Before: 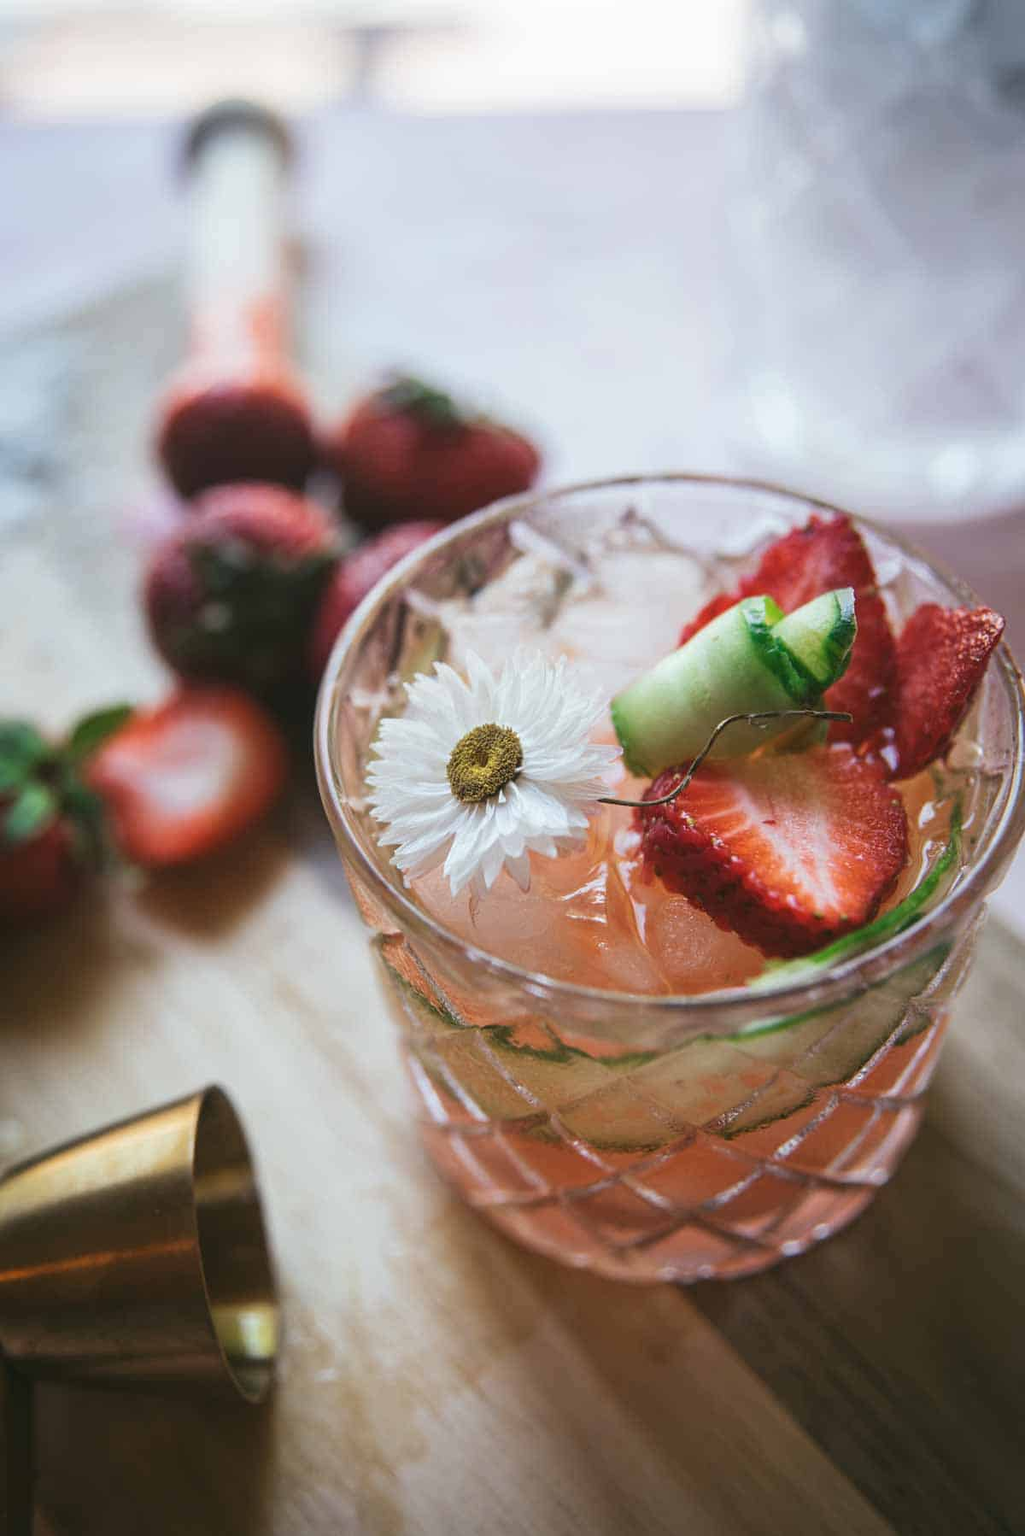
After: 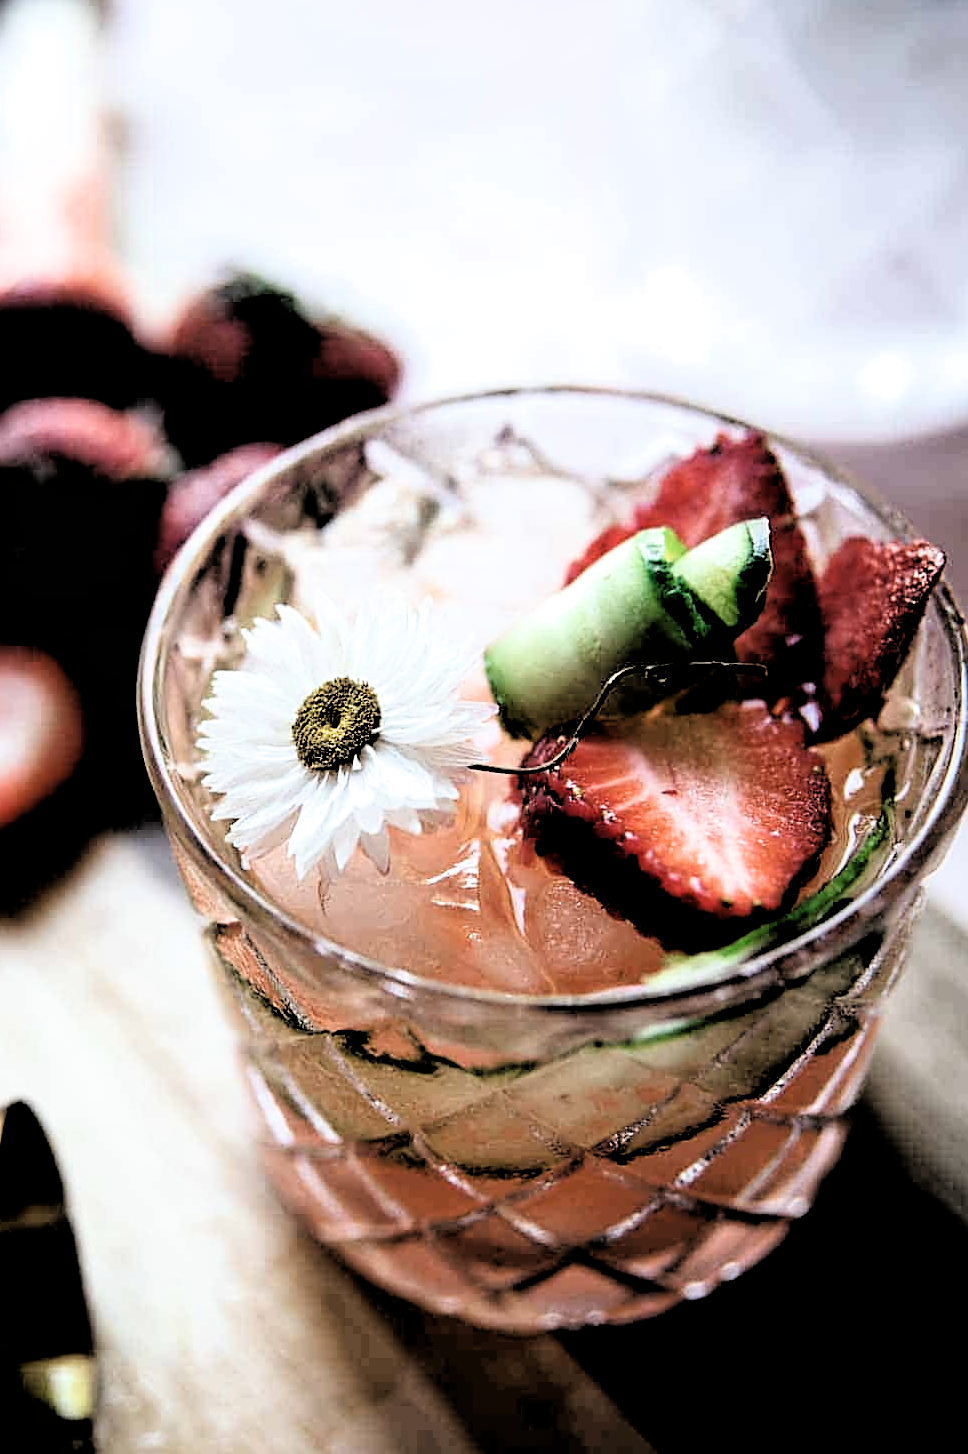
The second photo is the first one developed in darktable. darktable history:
sharpen: on, module defaults
filmic rgb: black relative exposure -1.14 EV, white relative exposure 2.08 EV, hardness 1.54, contrast 2.242, iterations of high-quality reconstruction 0
crop: left 19.297%, top 9.464%, right 0%, bottom 9.655%
